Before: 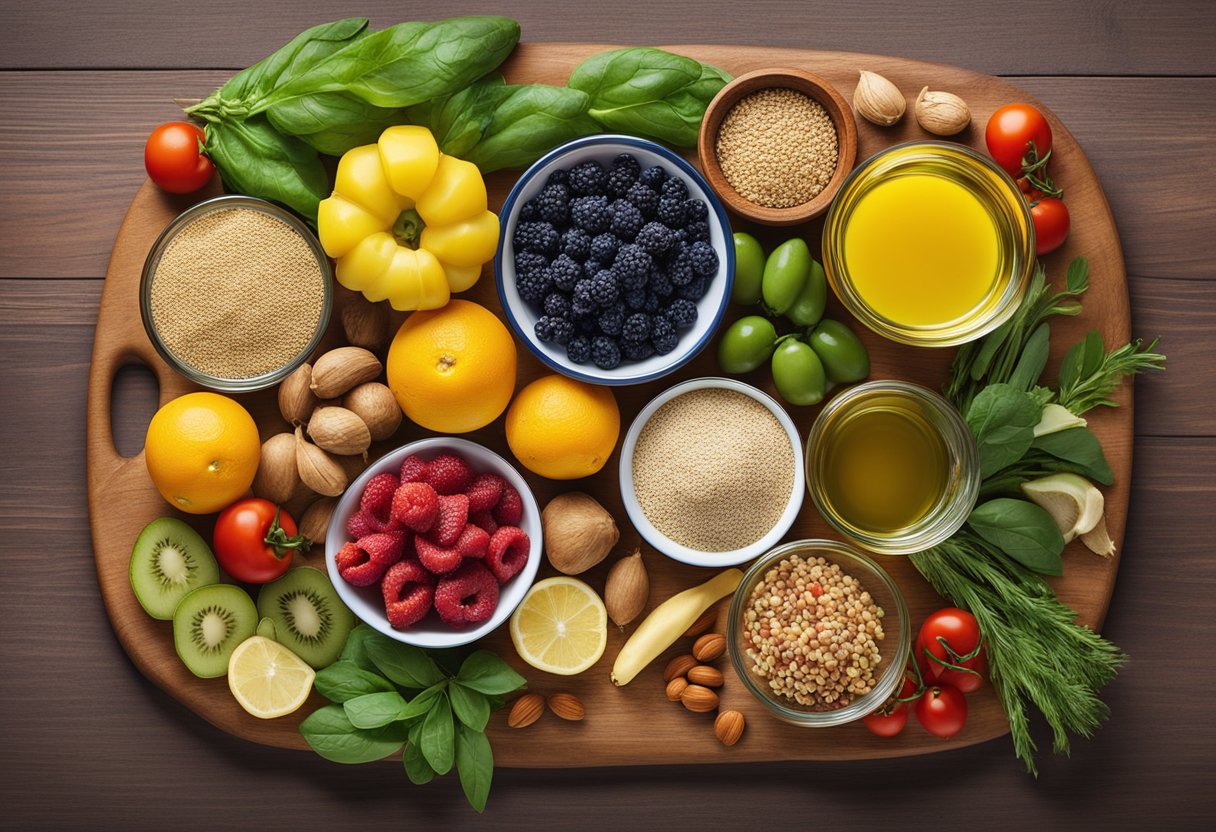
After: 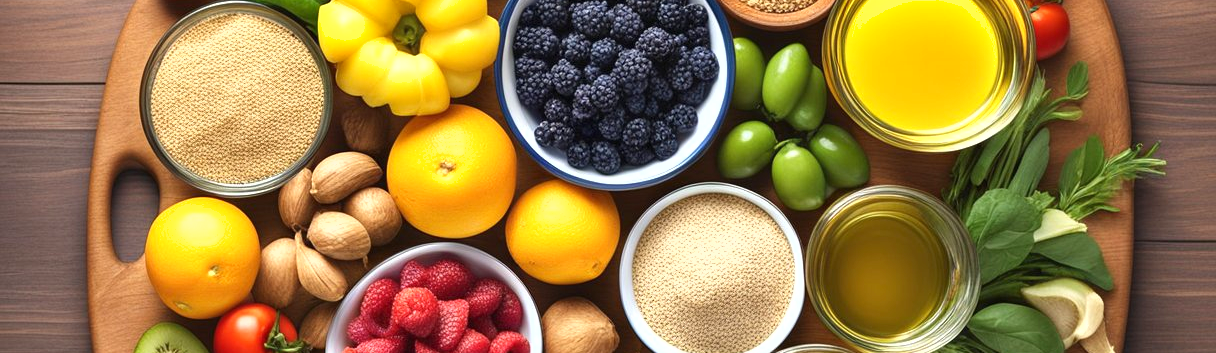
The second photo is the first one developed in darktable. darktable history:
exposure: black level correction 0, exposure 0.693 EV, compensate highlight preservation false
shadows and highlights: soften with gaussian
crop and rotate: top 23.518%, bottom 34.035%
